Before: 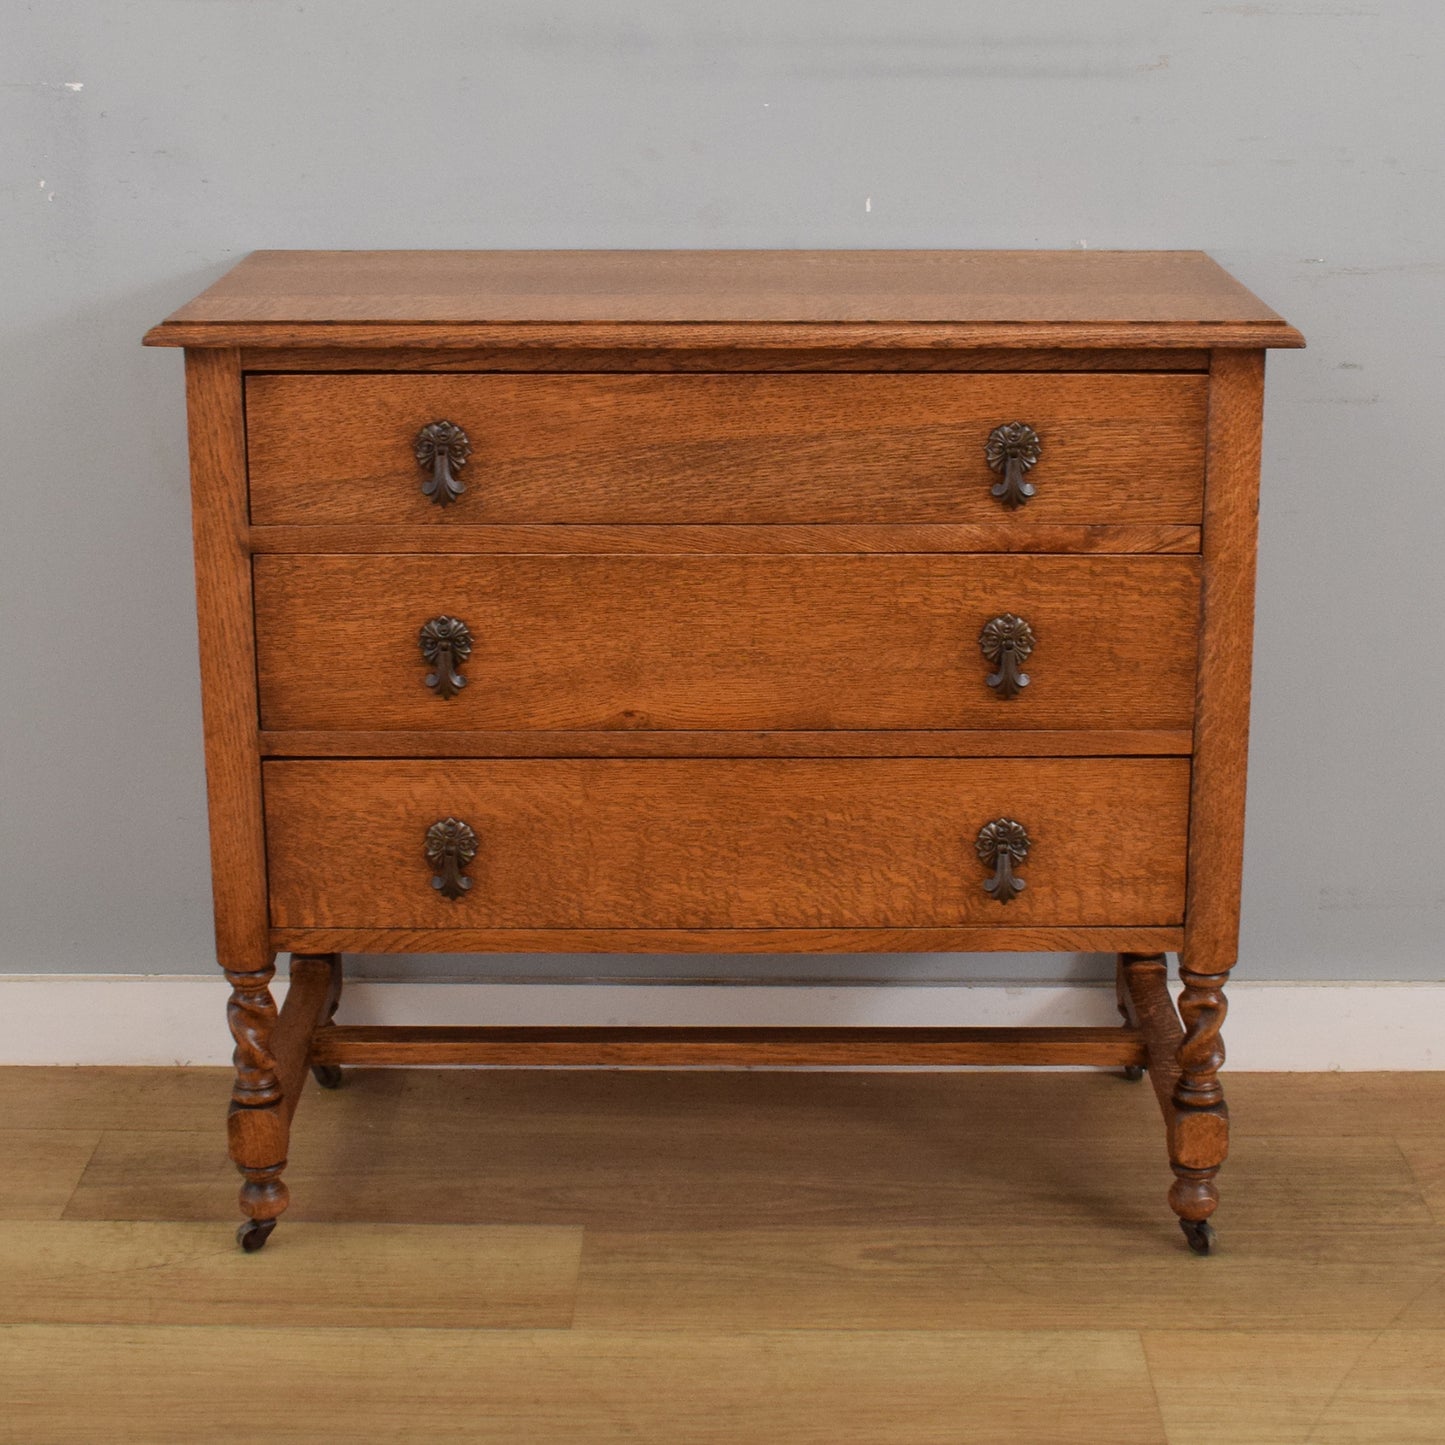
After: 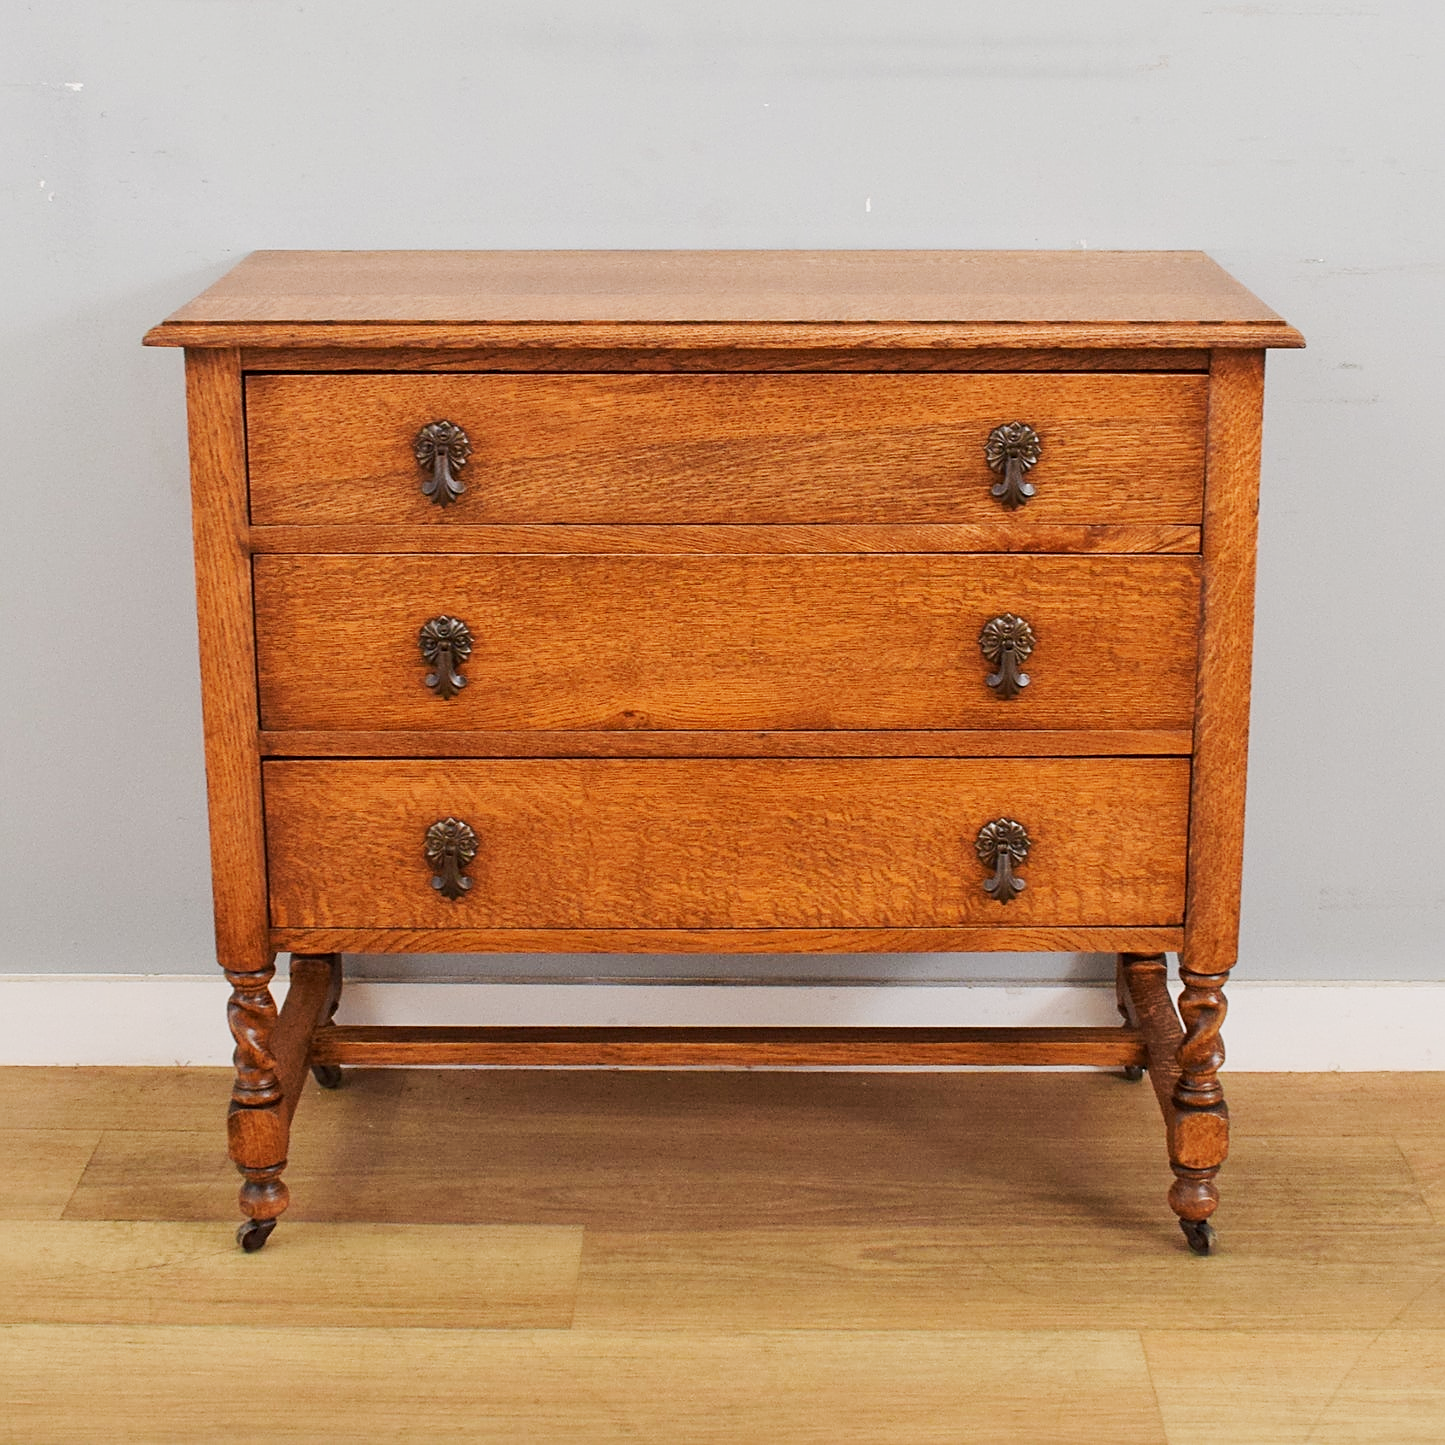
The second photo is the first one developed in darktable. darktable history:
sharpen: on, module defaults
tone curve: curves: ch0 [(0, 0) (0.003, 0.003) (0.011, 0.014) (0.025, 0.033) (0.044, 0.06) (0.069, 0.096) (0.1, 0.132) (0.136, 0.174) (0.177, 0.226) (0.224, 0.282) (0.277, 0.352) (0.335, 0.435) (0.399, 0.524) (0.468, 0.615) (0.543, 0.695) (0.623, 0.771) (0.709, 0.835) (0.801, 0.894) (0.898, 0.944) (1, 1)], preserve colors none
